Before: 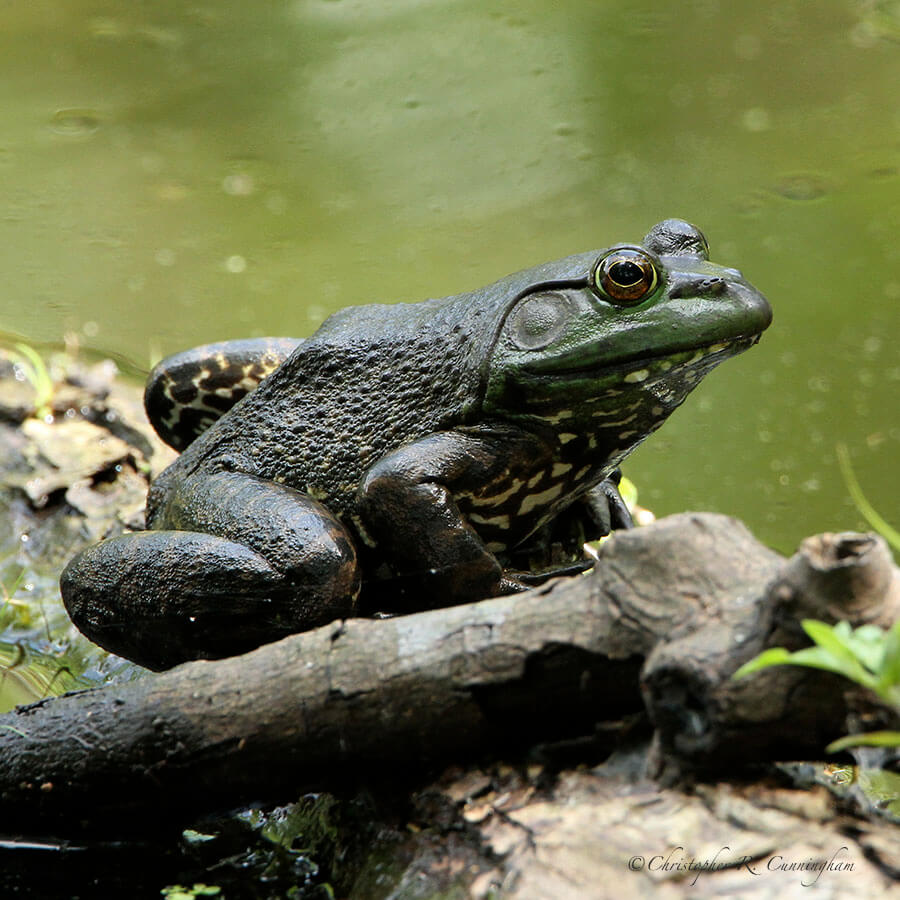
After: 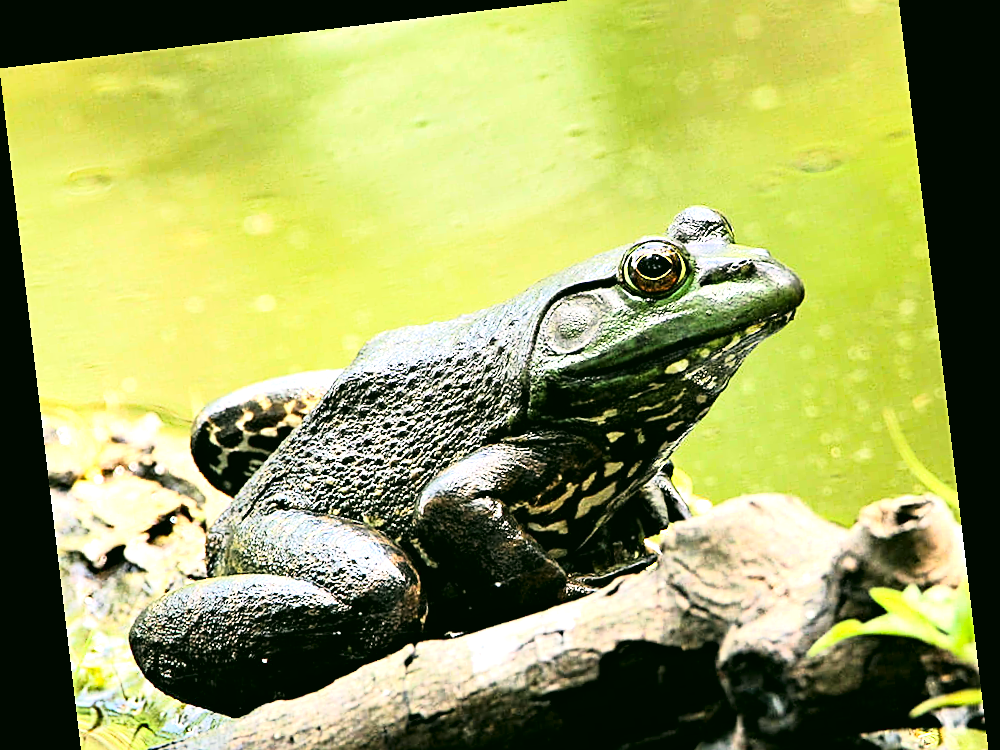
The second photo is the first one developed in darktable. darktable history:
crop: top 3.857%, bottom 21.132%
rotate and perspective: rotation -6.83°, automatic cropping off
haze removal: compatibility mode true, adaptive false
sharpen: on, module defaults
tone curve: curves: ch0 [(0.016, 0.011) (0.084, 0.026) (0.469, 0.508) (0.721, 0.862) (1, 1)], color space Lab, linked channels, preserve colors none
exposure: black level correction 0, exposure 1.2 EV, compensate exposure bias true, compensate highlight preservation false
white balance: red 1, blue 1
color correction: highlights a* 4.02, highlights b* 4.98, shadows a* -7.55, shadows b* 4.98
